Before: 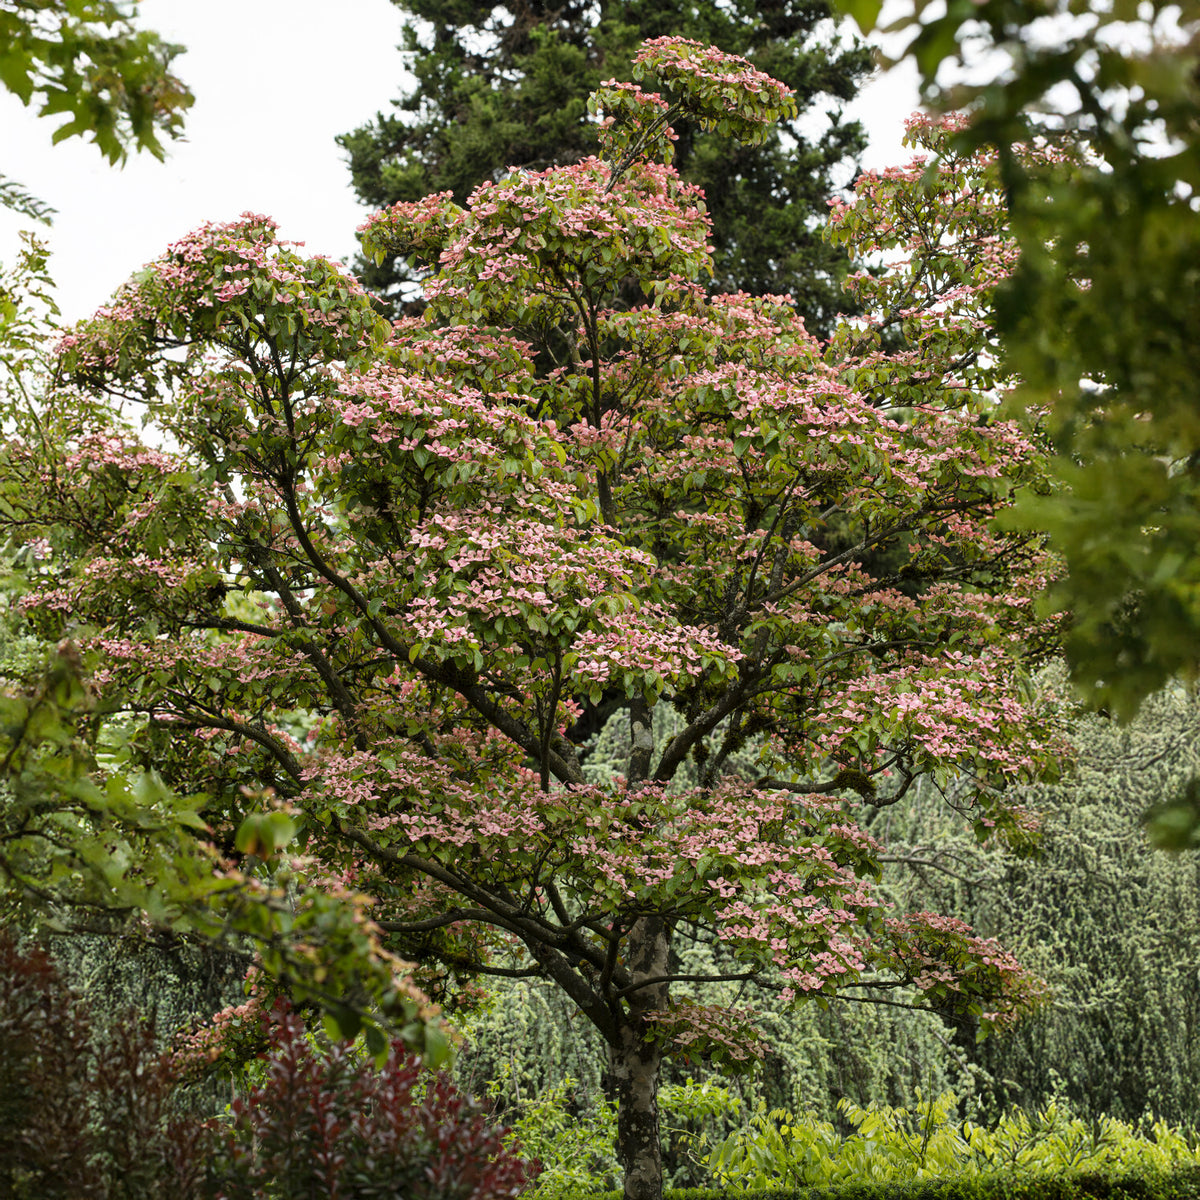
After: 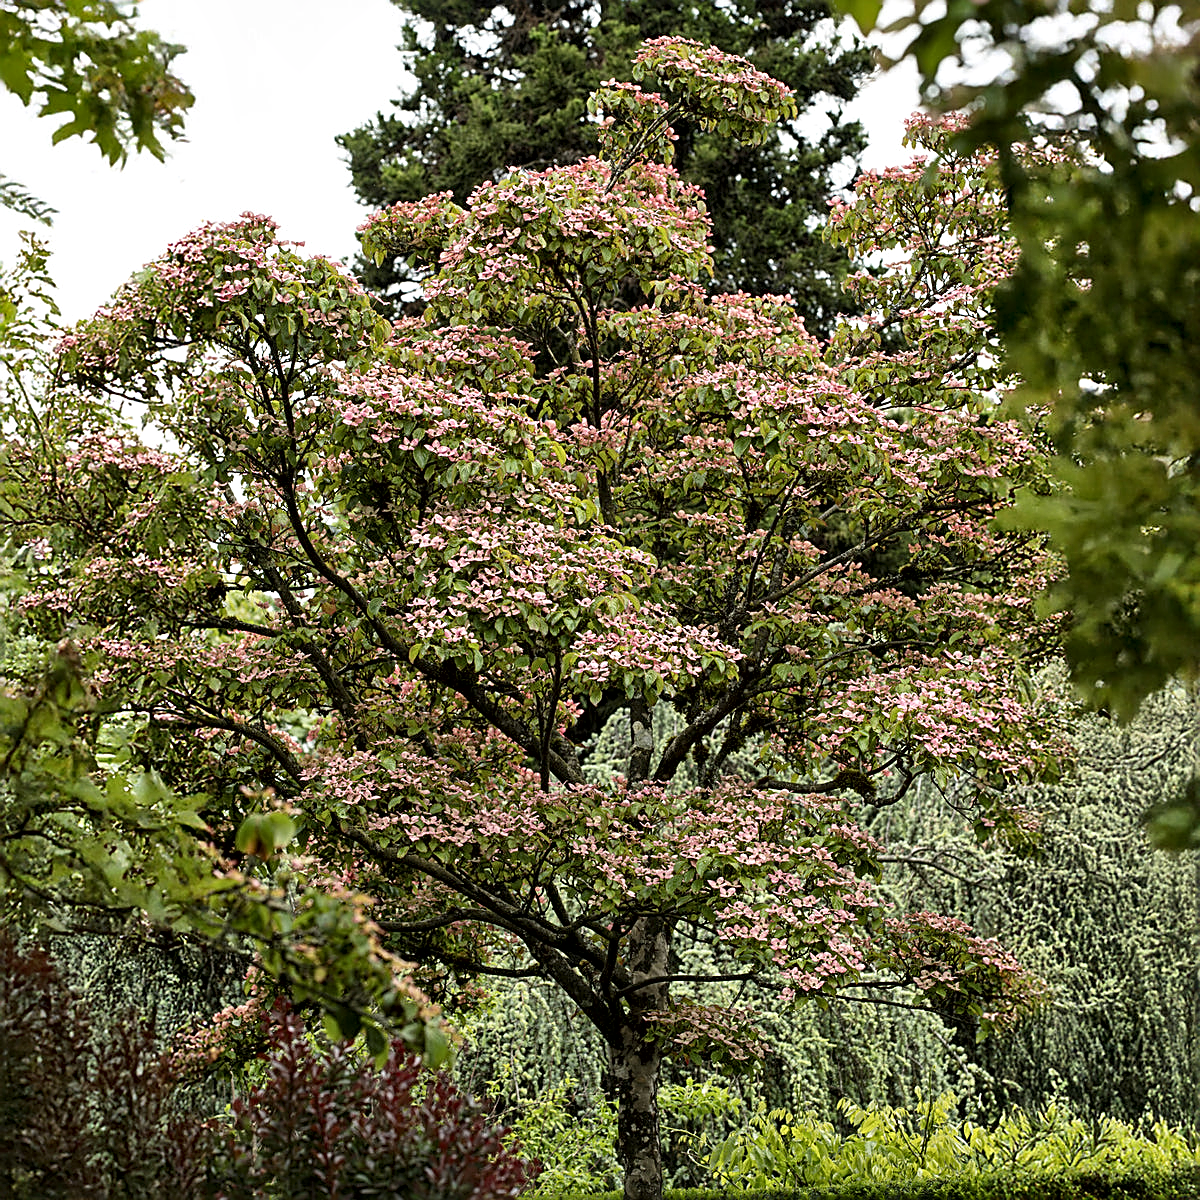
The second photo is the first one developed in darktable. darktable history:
sharpen: amount 0.901
local contrast: mode bilateral grid, contrast 25, coarseness 60, detail 151%, midtone range 0.2
